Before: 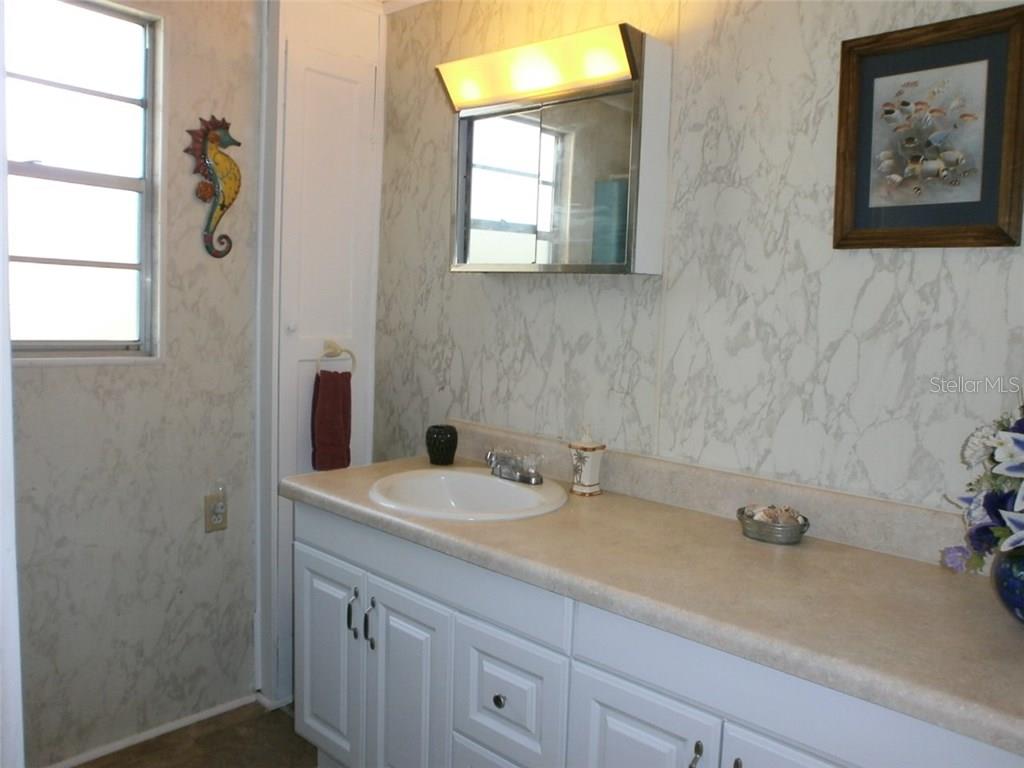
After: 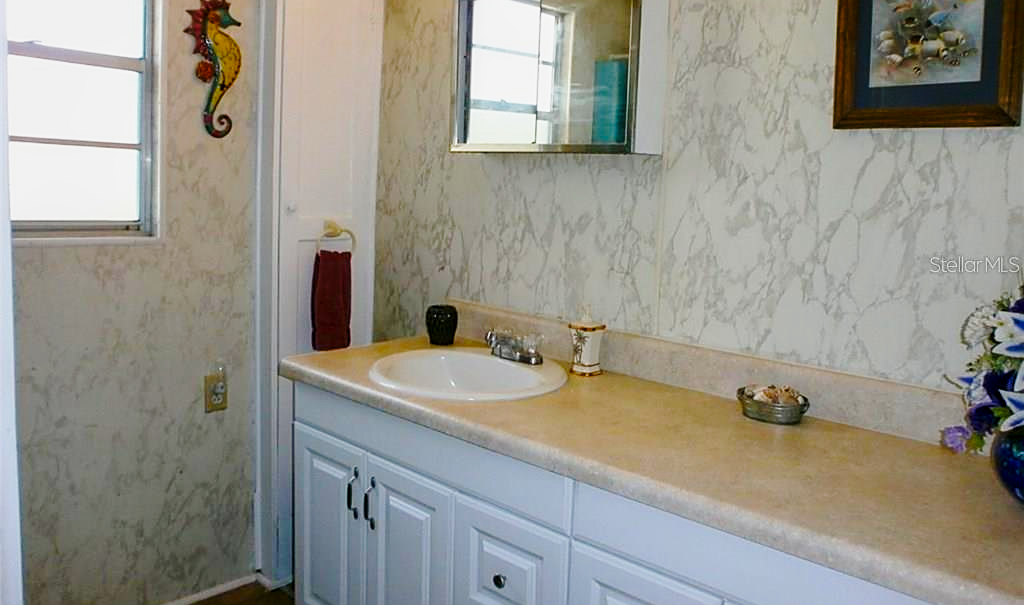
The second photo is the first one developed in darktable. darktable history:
crop and rotate: top 15.718%, bottom 5.501%
tone equalizer: edges refinement/feathering 500, mask exposure compensation -1.57 EV, preserve details no
base curve: curves: ch0 [(0, 0) (0.028, 0.03) (0.121, 0.232) (0.46, 0.748) (0.859, 0.968) (1, 1)], preserve colors none
color balance rgb: linear chroma grading › global chroma 9.96%, perceptual saturation grading › global saturation 34.604%, perceptual saturation grading › highlights -25.232%, perceptual saturation grading › shadows 49.936%
exposure: black level correction 0, exposure -0.766 EV, compensate highlight preservation false
local contrast: on, module defaults
sharpen: on, module defaults
